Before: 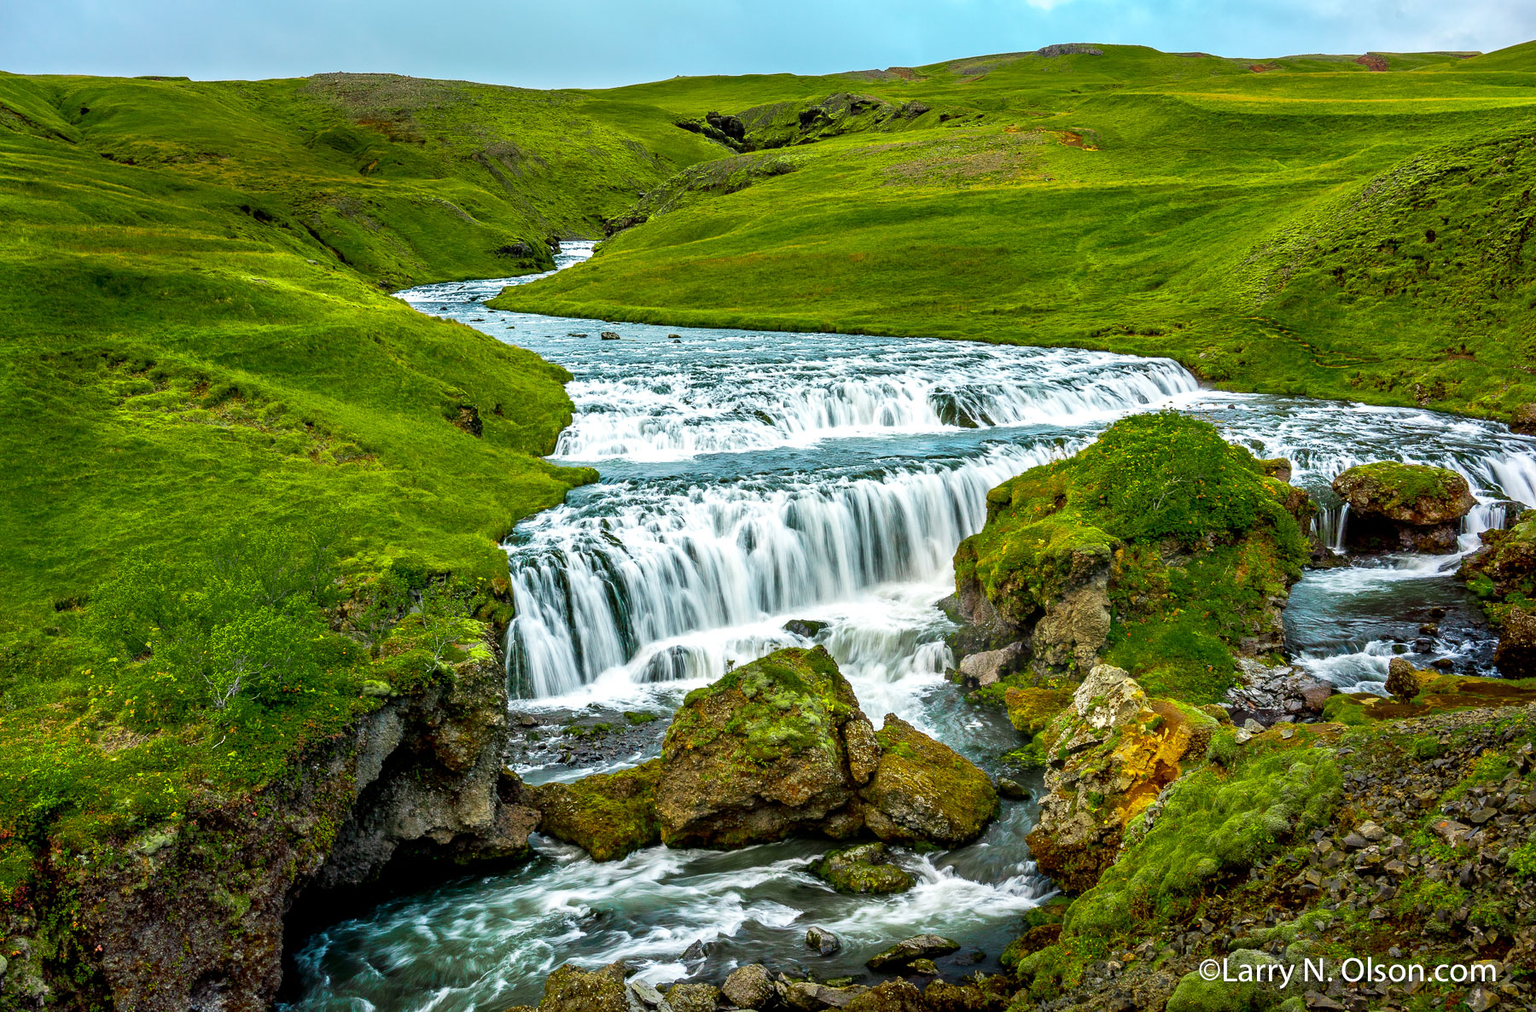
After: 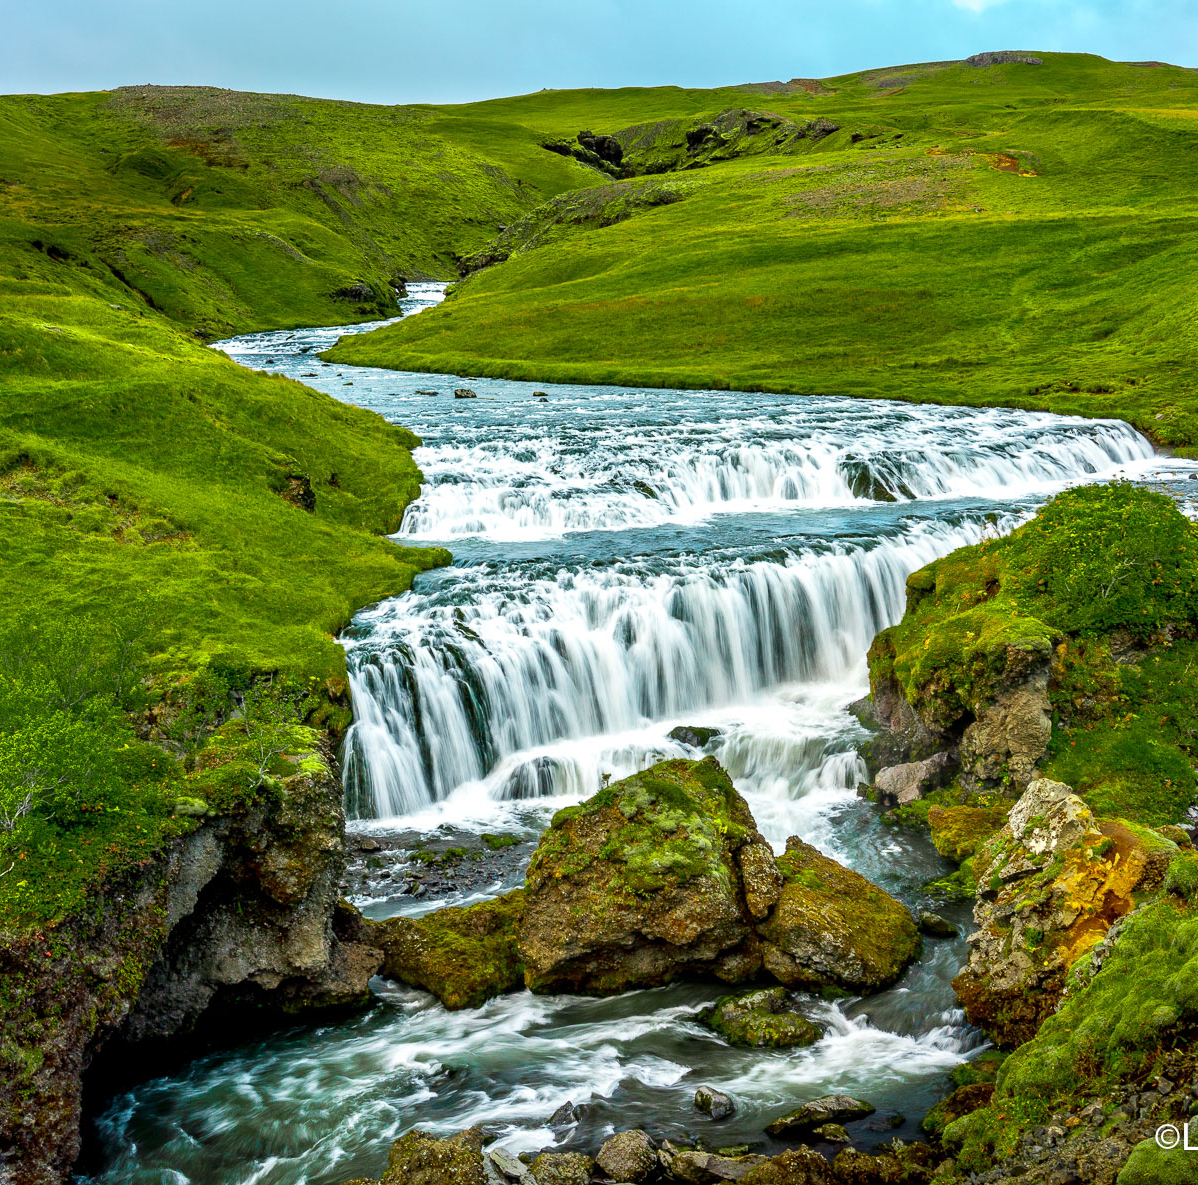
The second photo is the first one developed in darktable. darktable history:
crop and rotate: left 13.905%, right 19.494%
